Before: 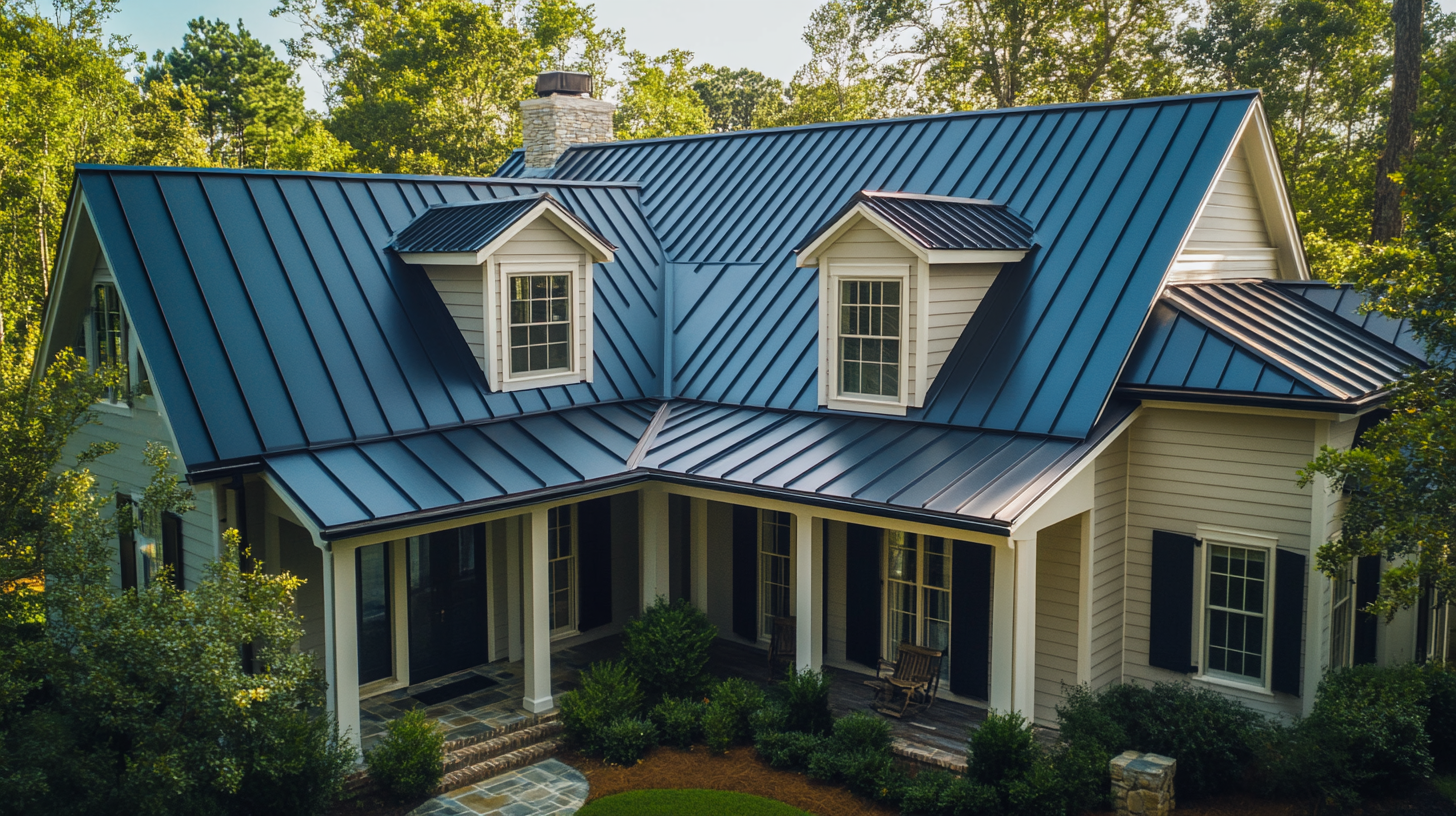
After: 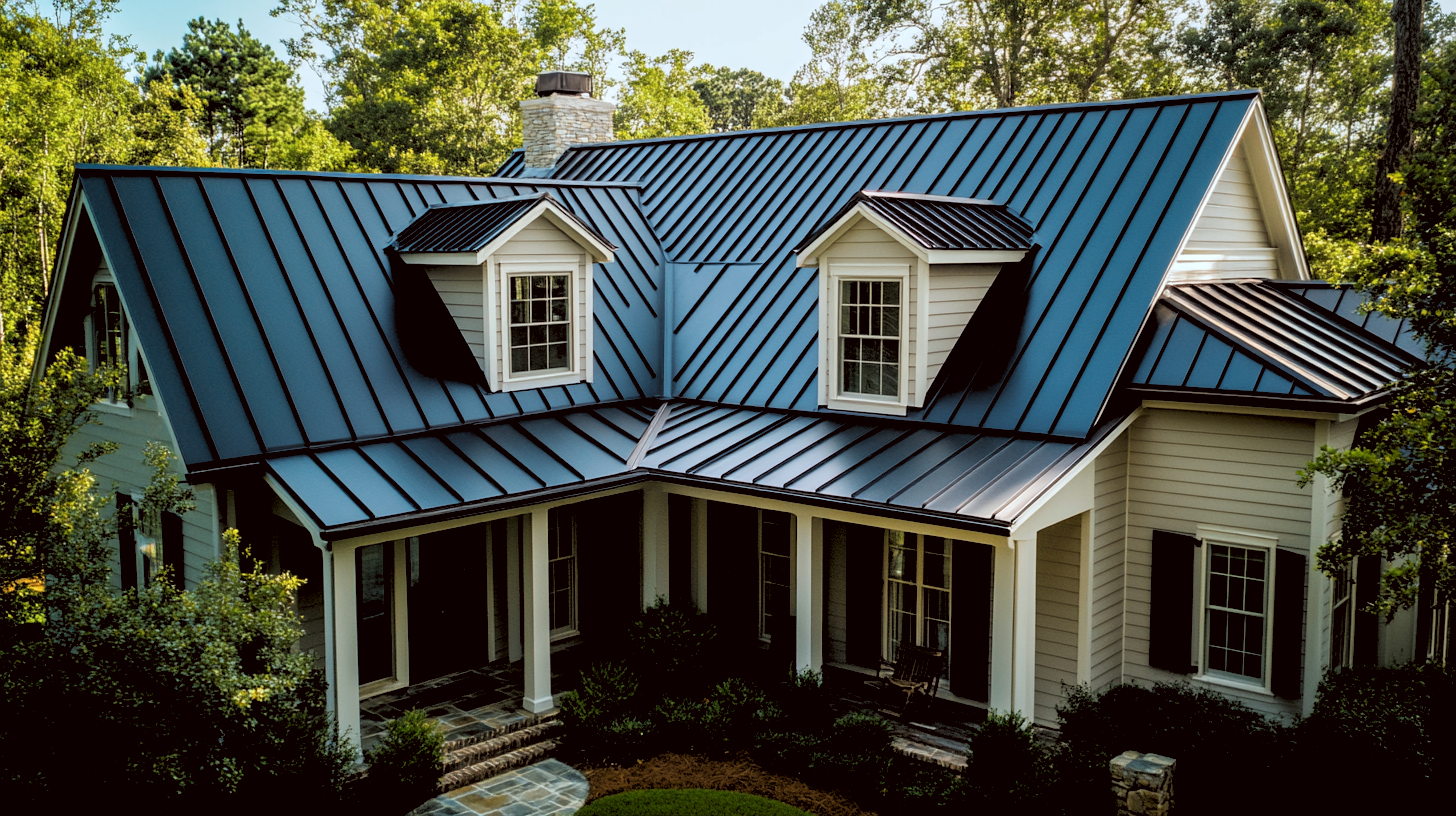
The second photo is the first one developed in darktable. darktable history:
color correction: highlights a* -3.28, highlights b* -6.24, shadows a* 3.1, shadows b* 5.19
rgb levels: levels [[0.029, 0.461, 0.922], [0, 0.5, 1], [0, 0.5, 1]]
